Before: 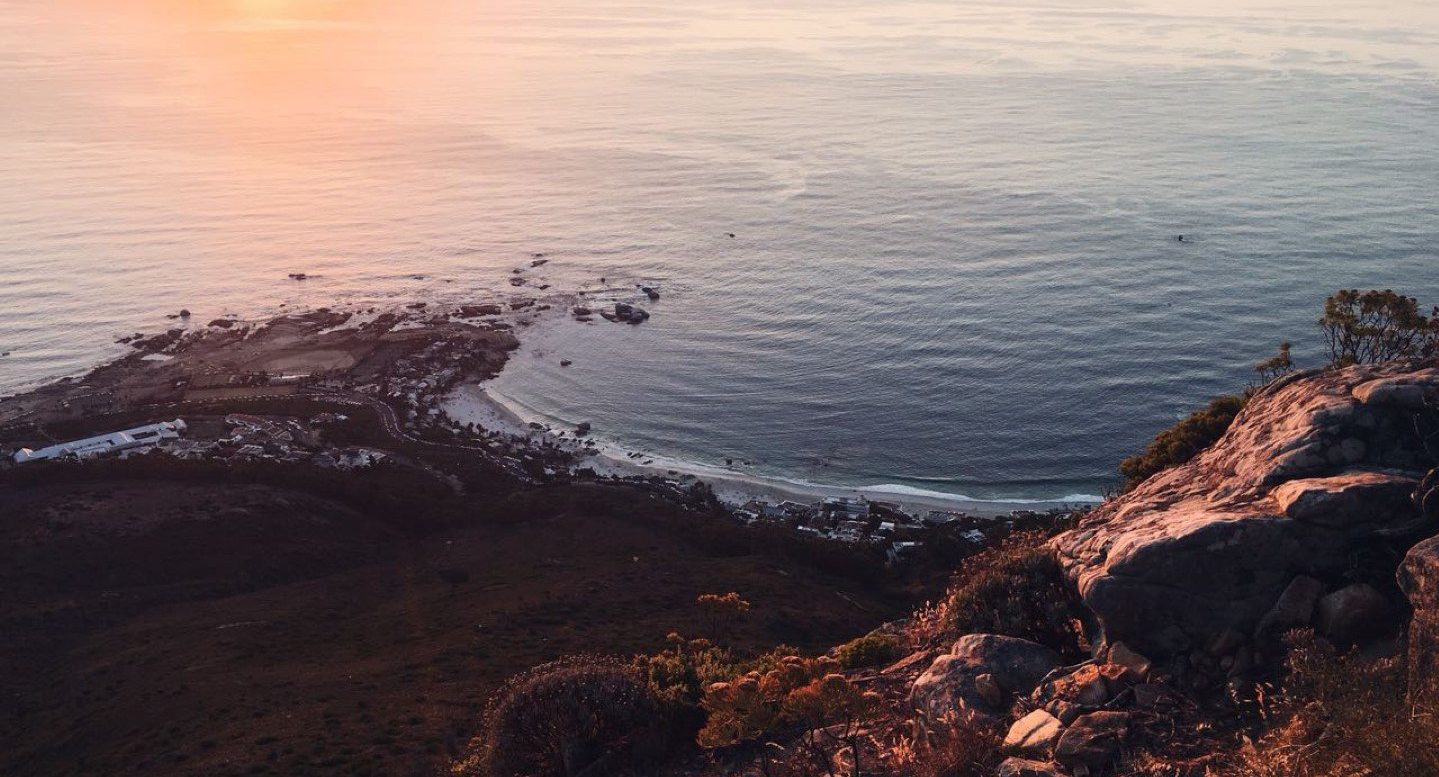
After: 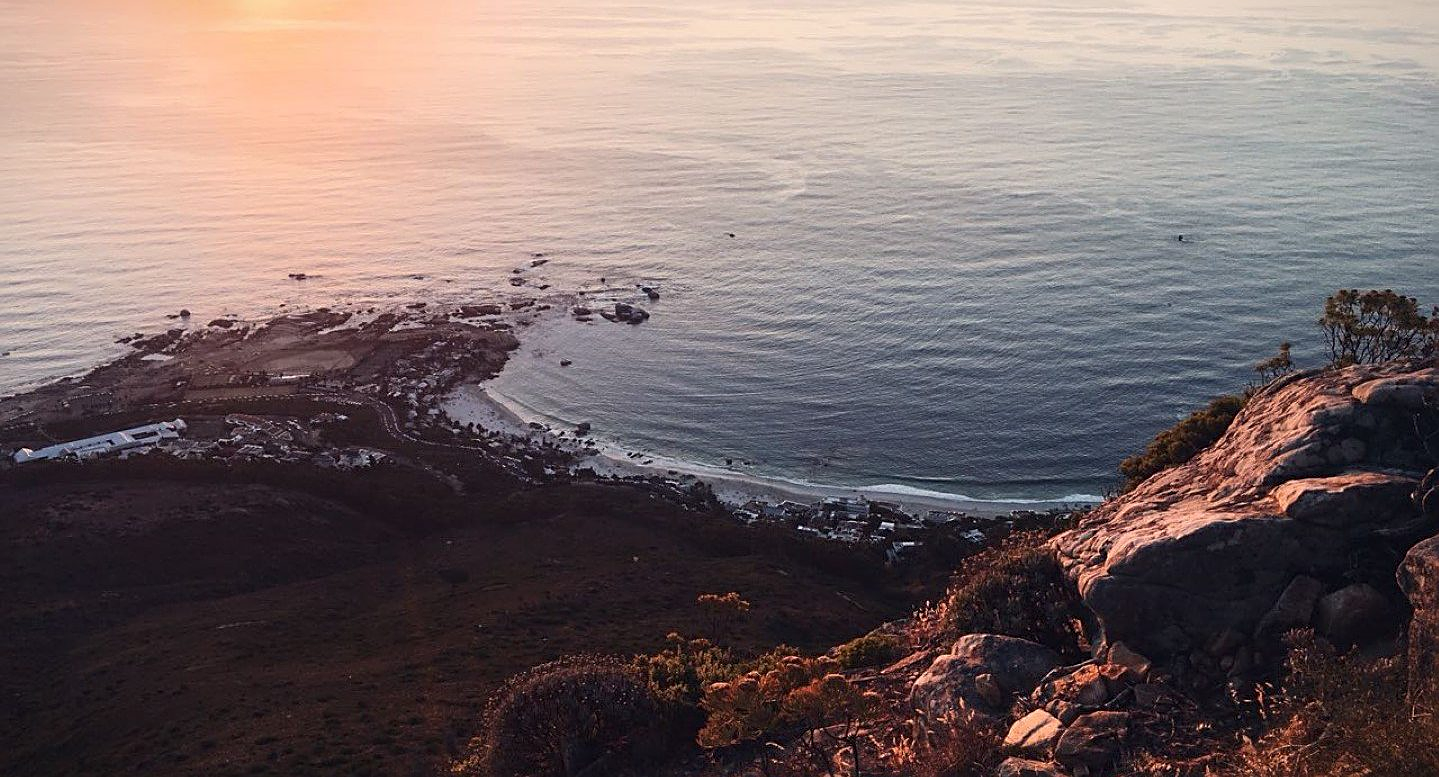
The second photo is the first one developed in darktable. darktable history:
sharpen: on, module defaults
vignetting: fall-off start 99.45%, brightness -0.309, saturation -0.064, width/height ratio 1.324
